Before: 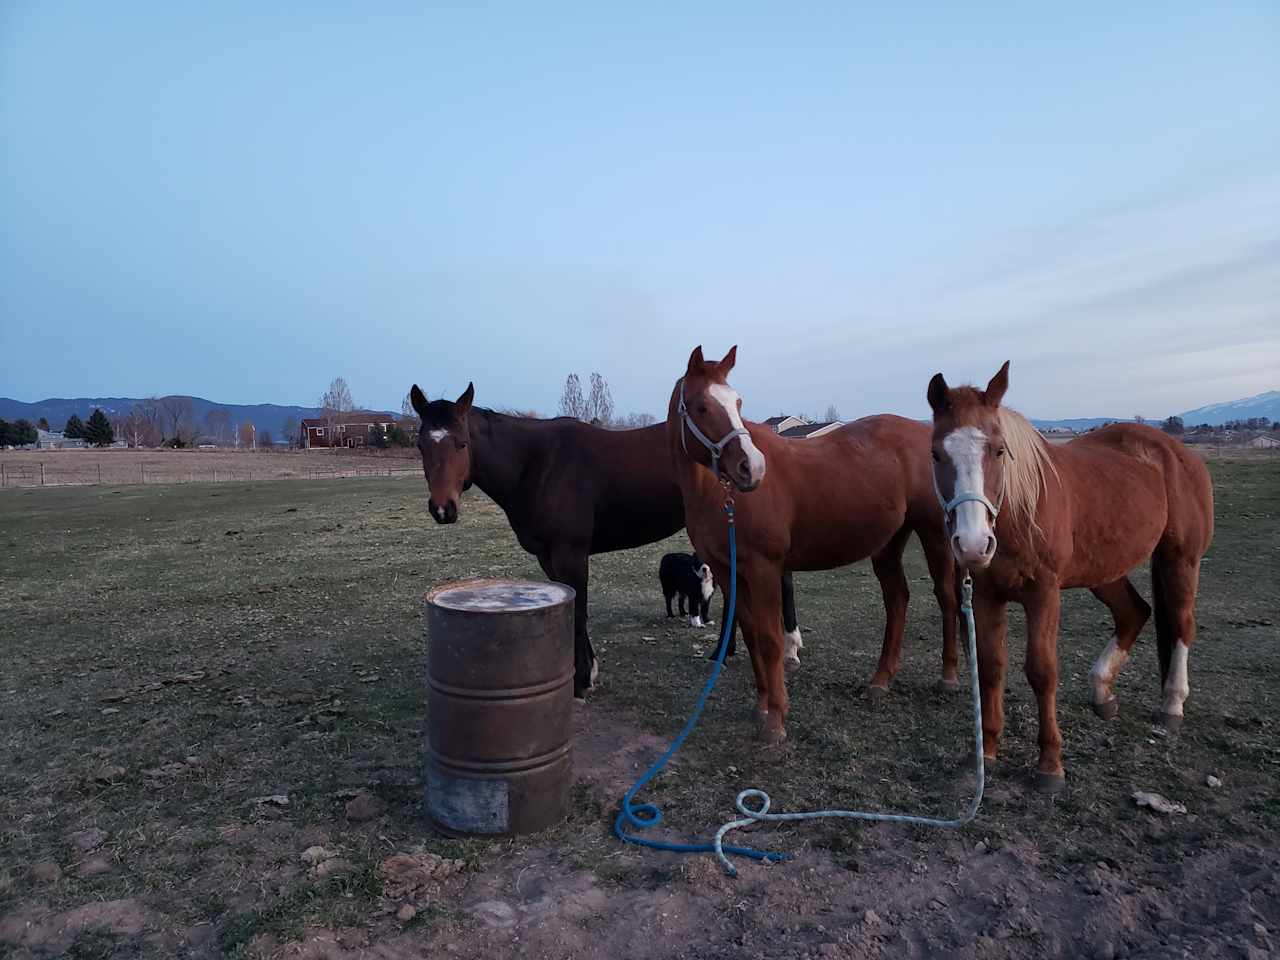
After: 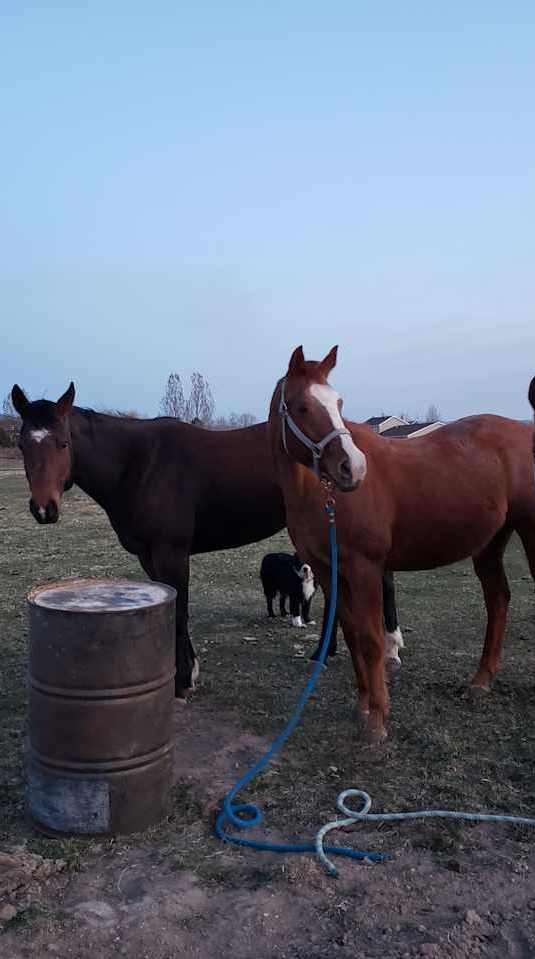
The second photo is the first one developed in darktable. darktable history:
crop: left 31.212%, right 26.961%
